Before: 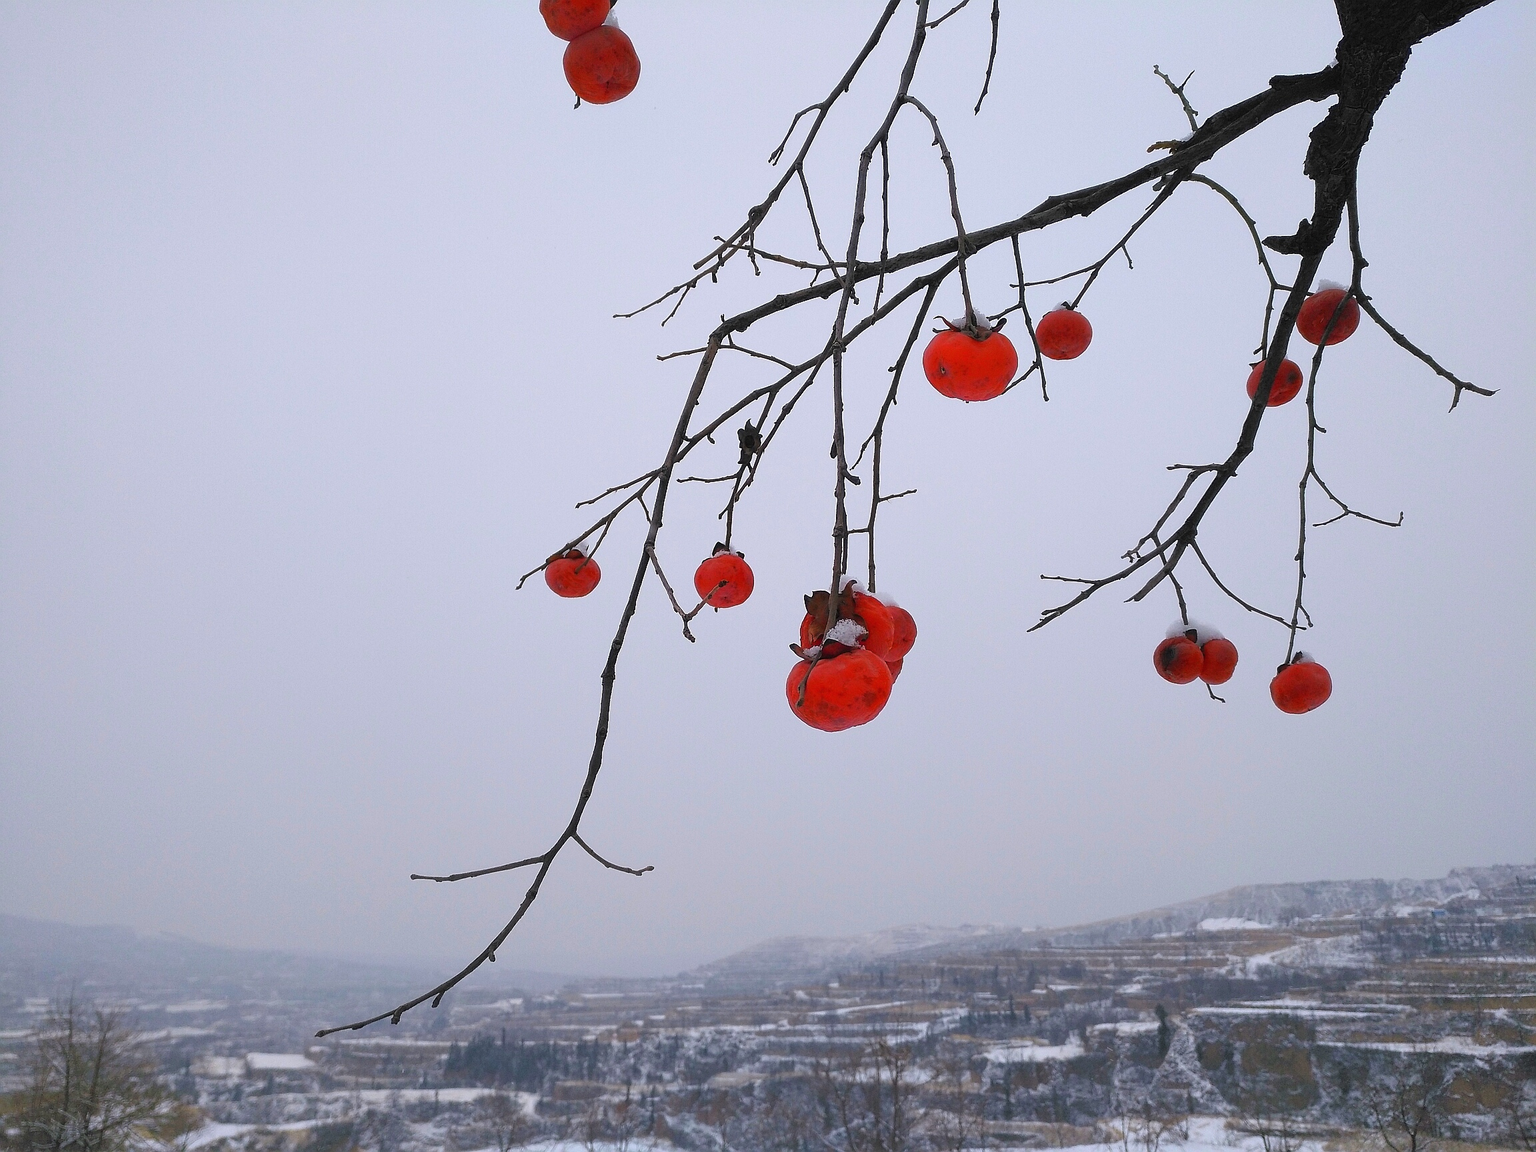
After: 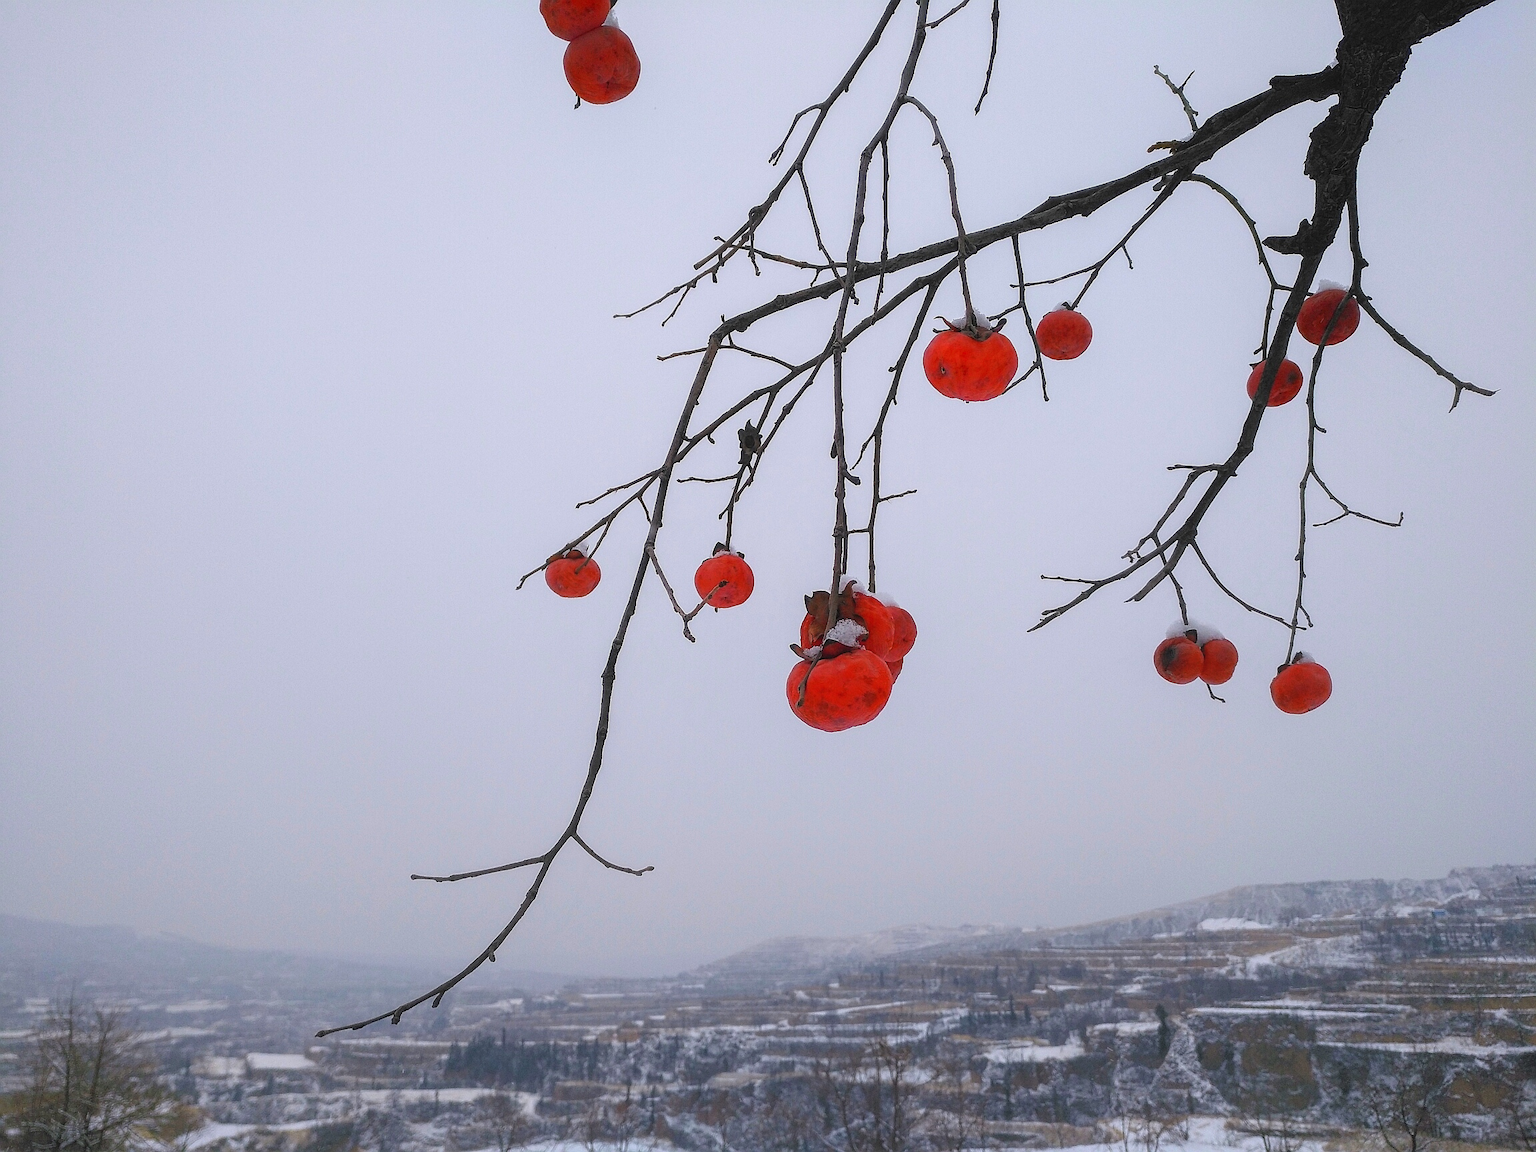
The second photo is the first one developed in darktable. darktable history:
contrast equalizer: y [[0.46, 0.454, 0.451, 0.451, 0.455, 0.46], [0.5 ×6], [0.5 ×6], [0 ×6], [0 ×6]]
local contrast: detail 130%
